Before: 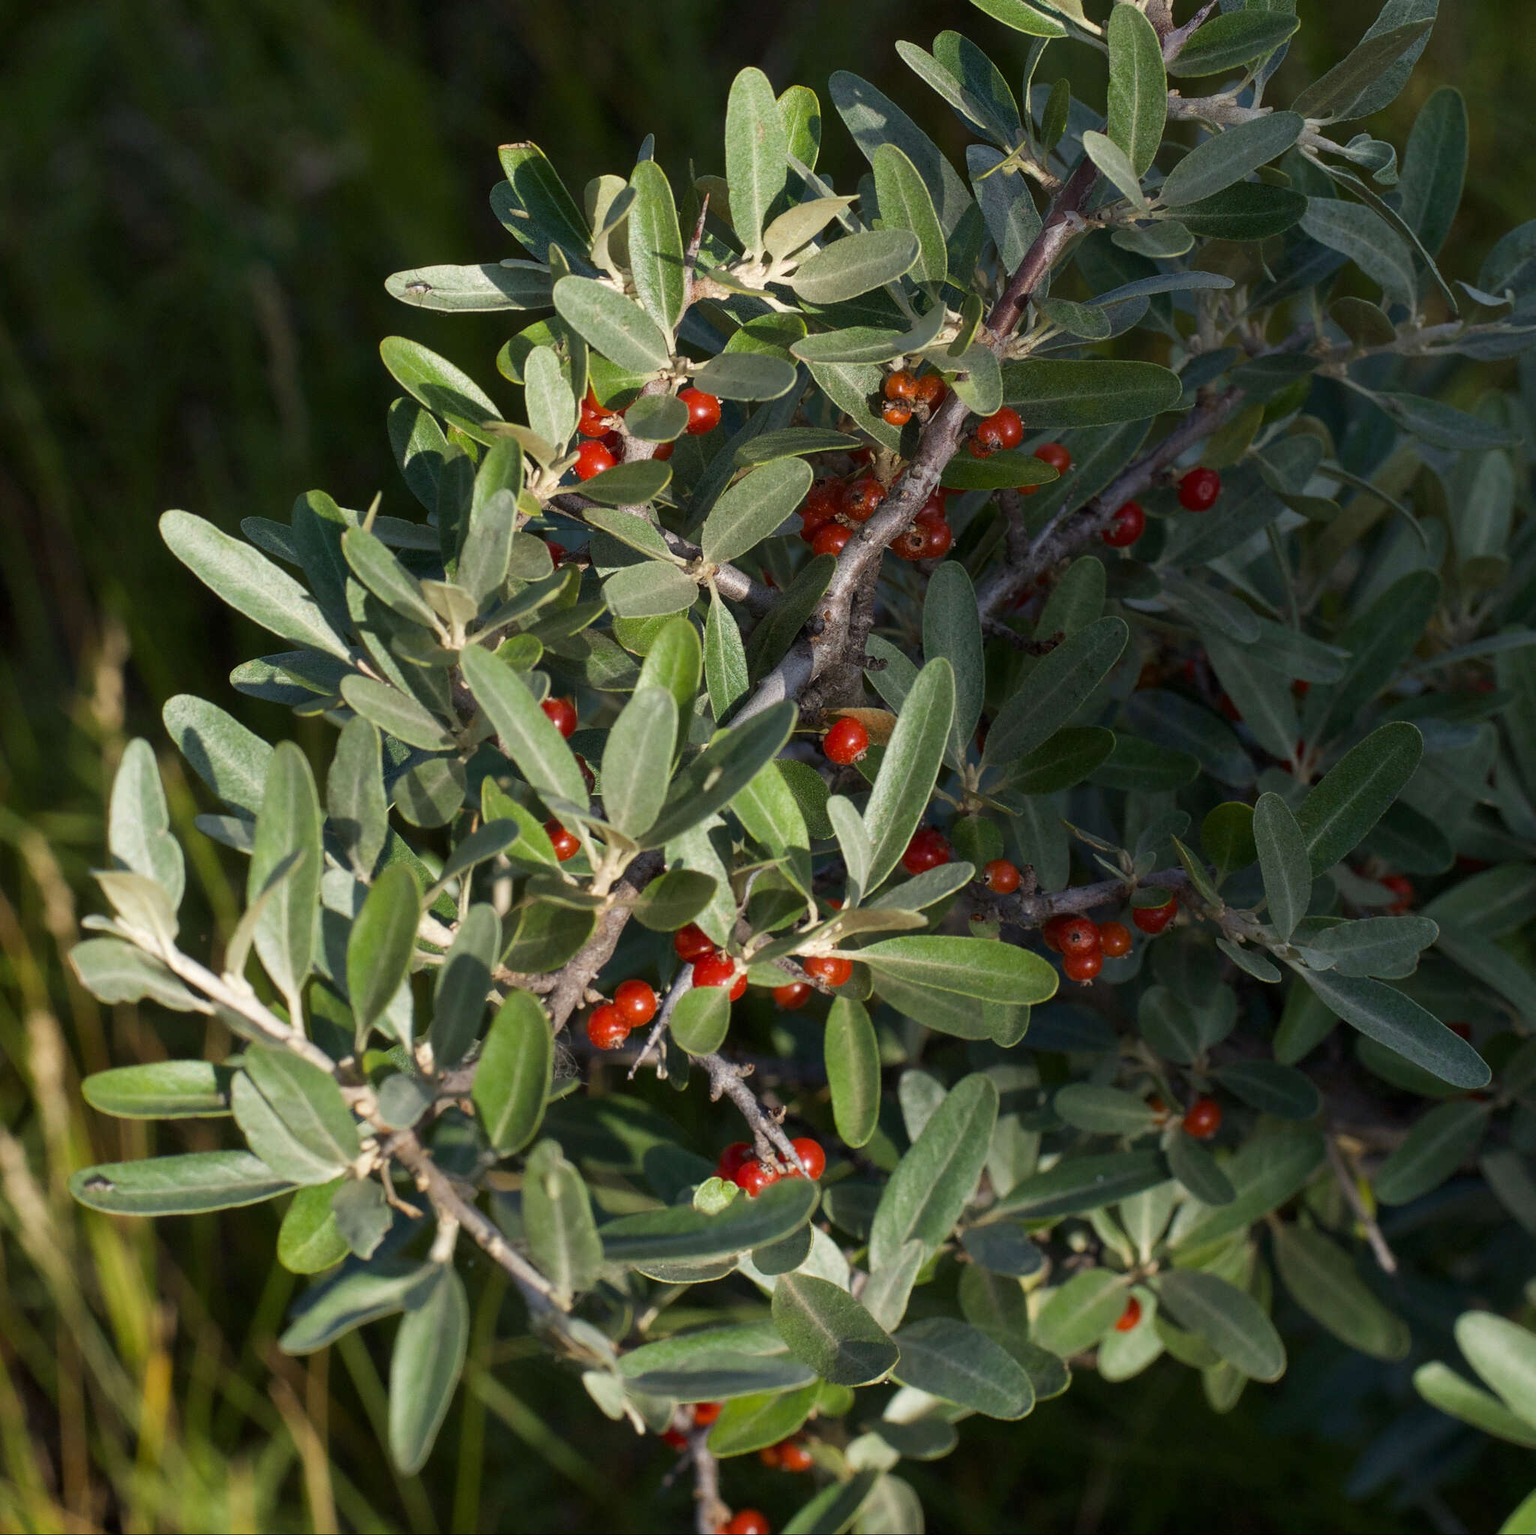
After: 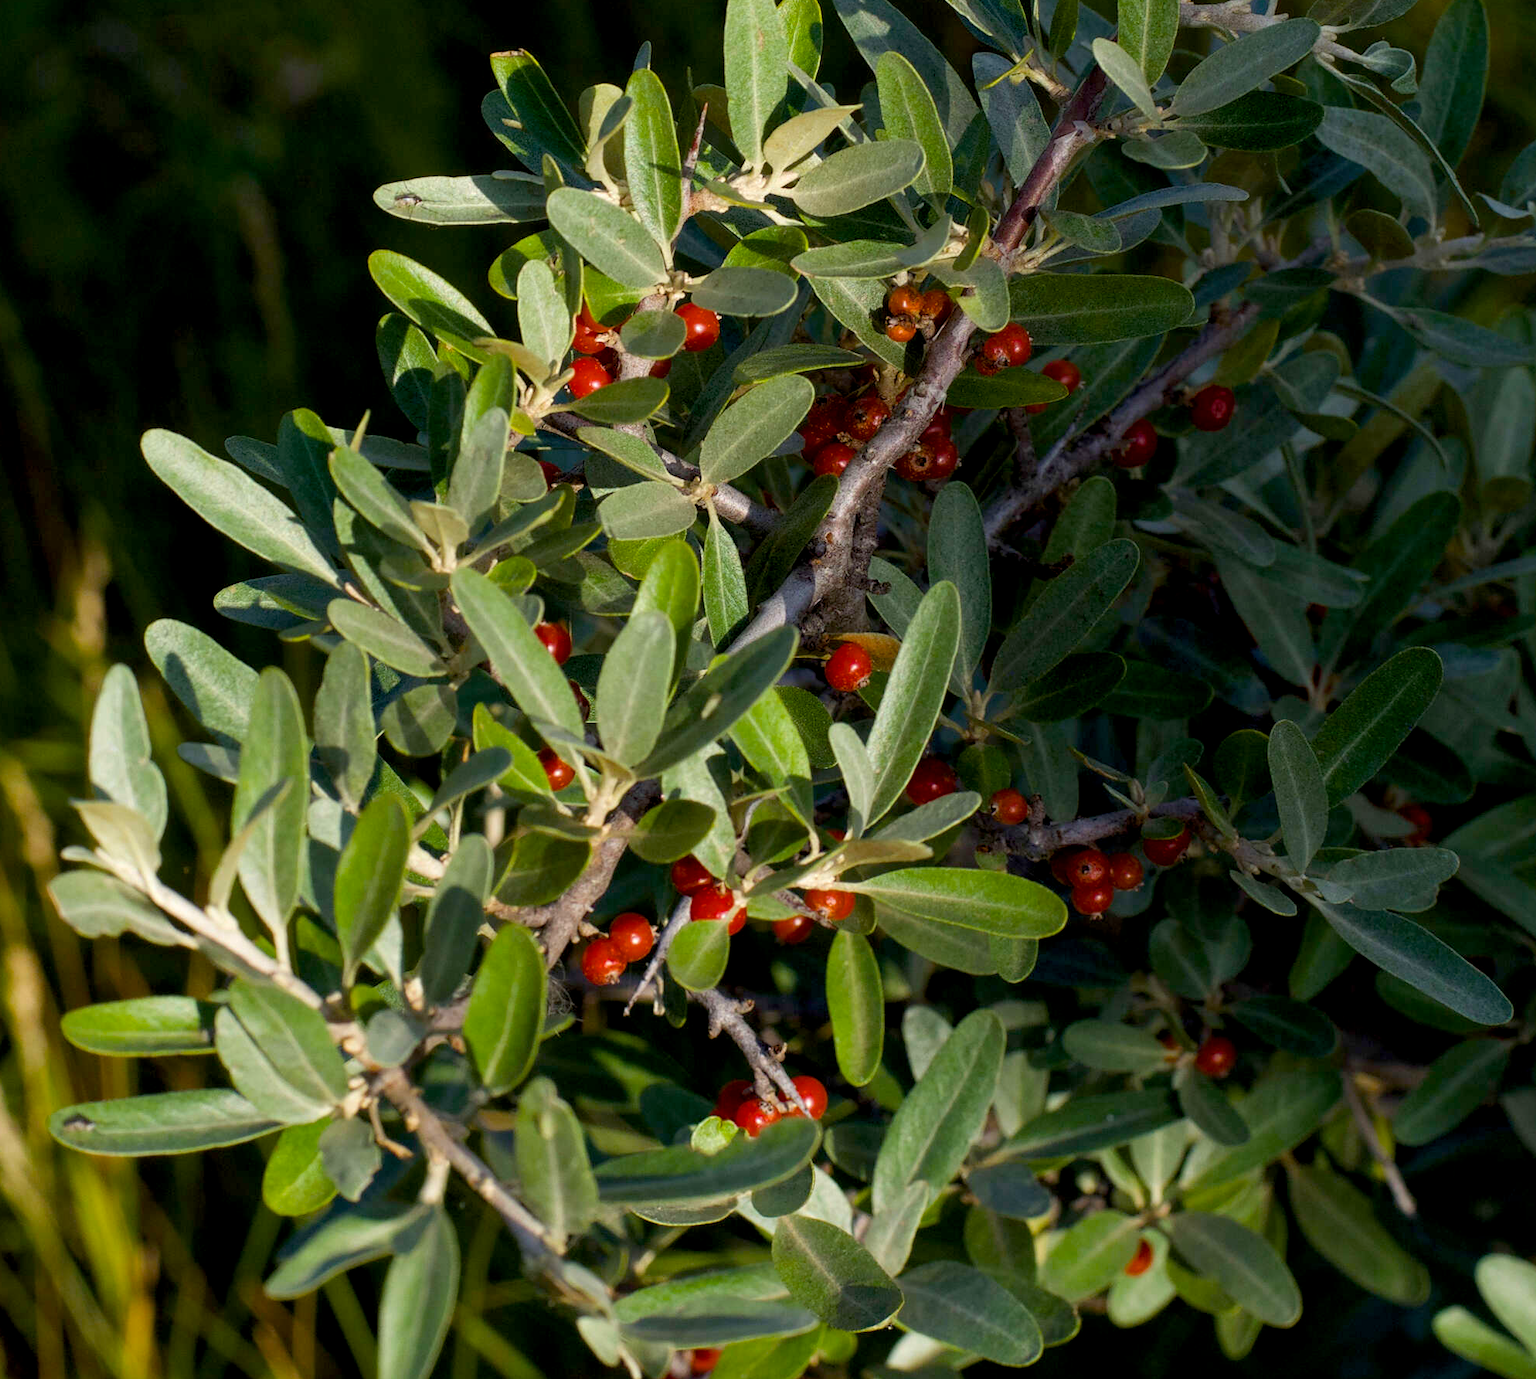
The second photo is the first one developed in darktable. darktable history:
exposure: black level correction 0.009, exposure 0.014 EV, compensate highlight preservation false
crop: left 1.507%, top 6.147%, right 1.379%, bottom 6.637%
color balance rgb: perceptual saturation grading › global saturation 30%, global vibrance 10%
